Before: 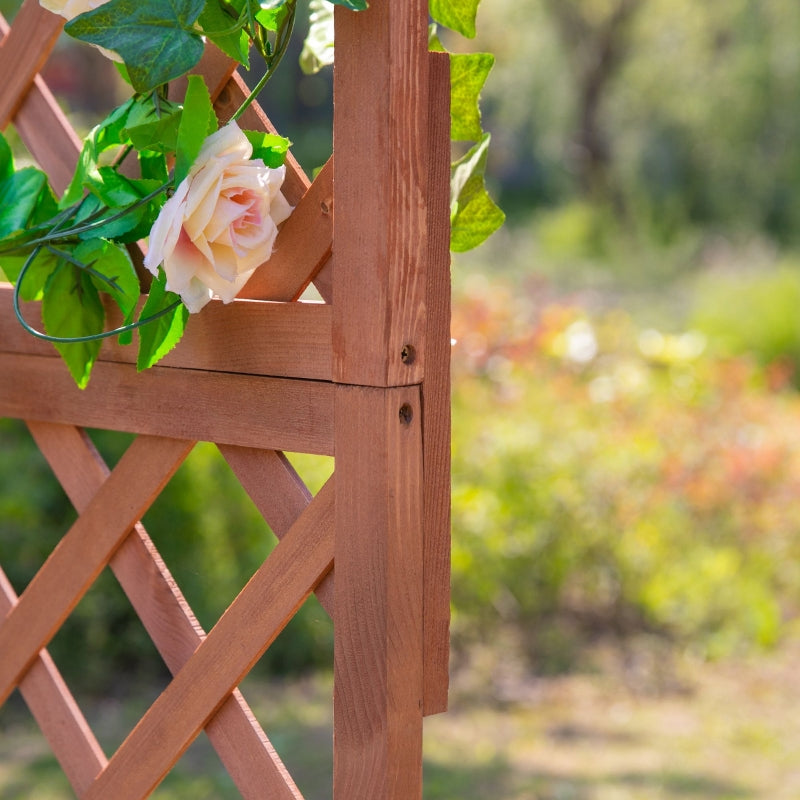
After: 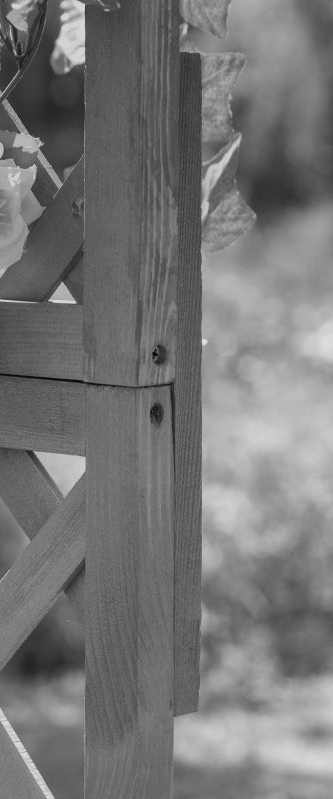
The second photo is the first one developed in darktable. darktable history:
crop: left 31.229%, right 27.105%
graduated density: on, module defaults
monochrome: on, module defaults
